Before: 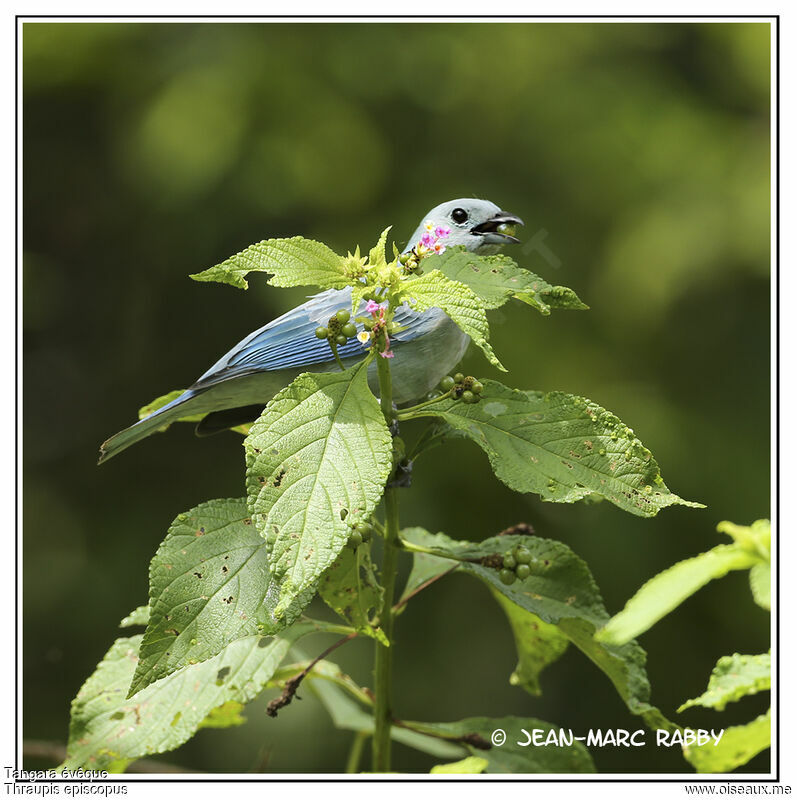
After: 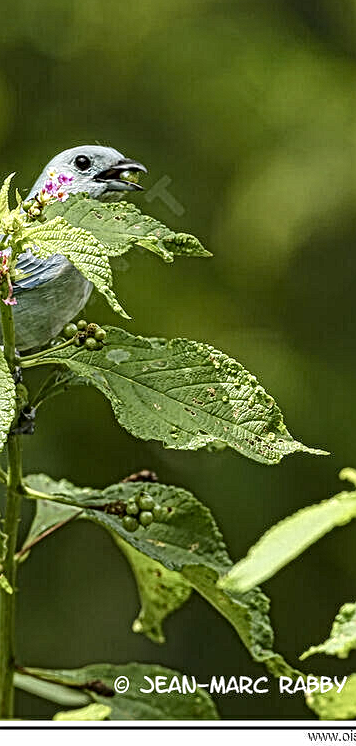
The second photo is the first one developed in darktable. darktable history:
local contrast: mode bilateral grid, contrast 19, coarseness 3, detail 299%, midtone range 0.2
crop: left 47.356%, top 6.652%, right 7.914%
color balance rgb: perceptual saturation grading › global saturation 0.899%, perceptual saturation grading › highlights -15.722%, perceptual saturation grading › shadows 24.901%
